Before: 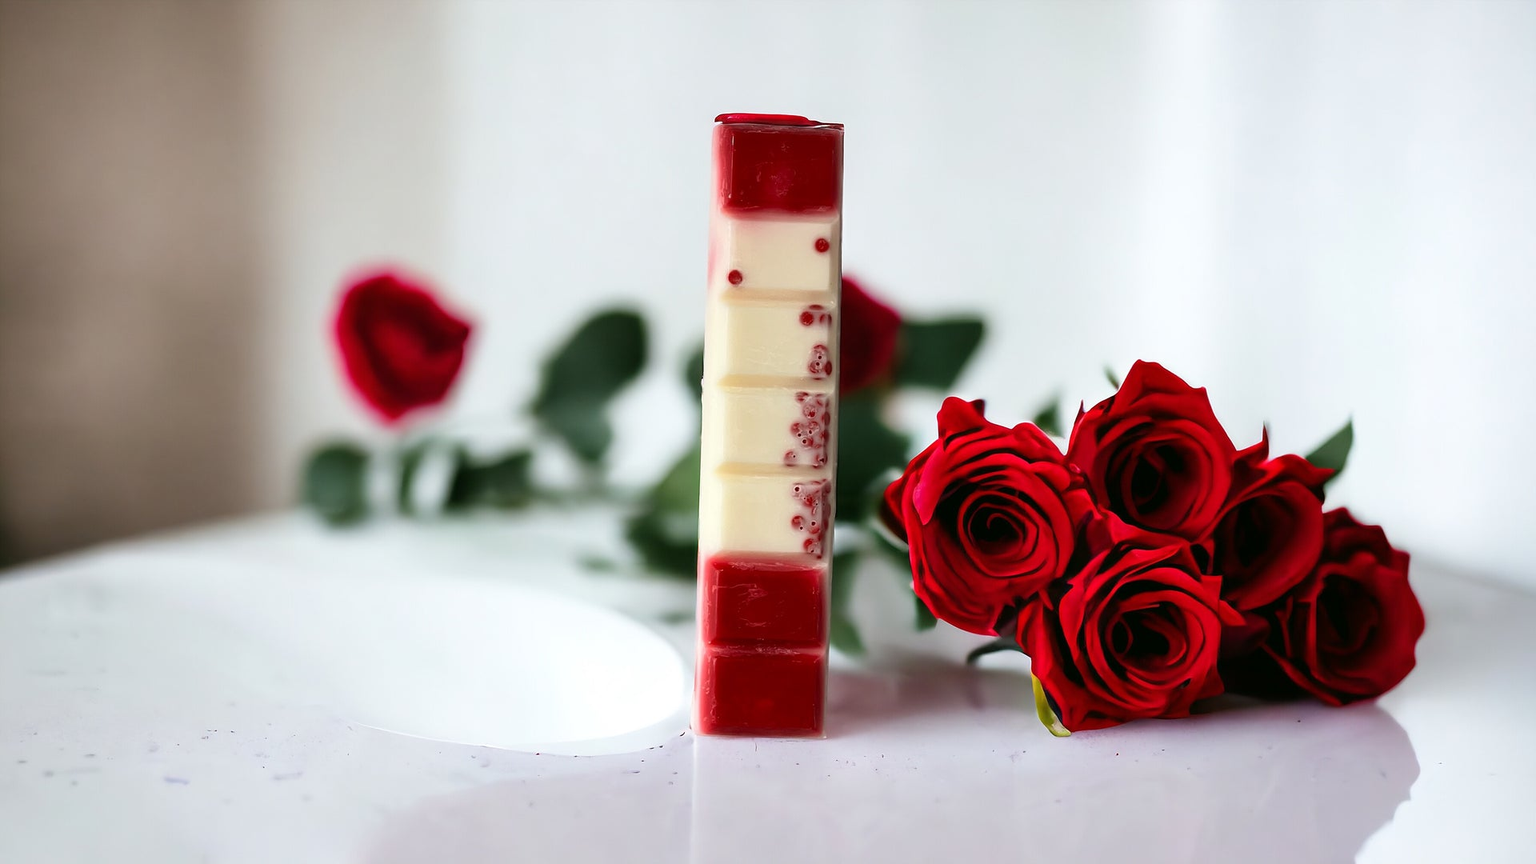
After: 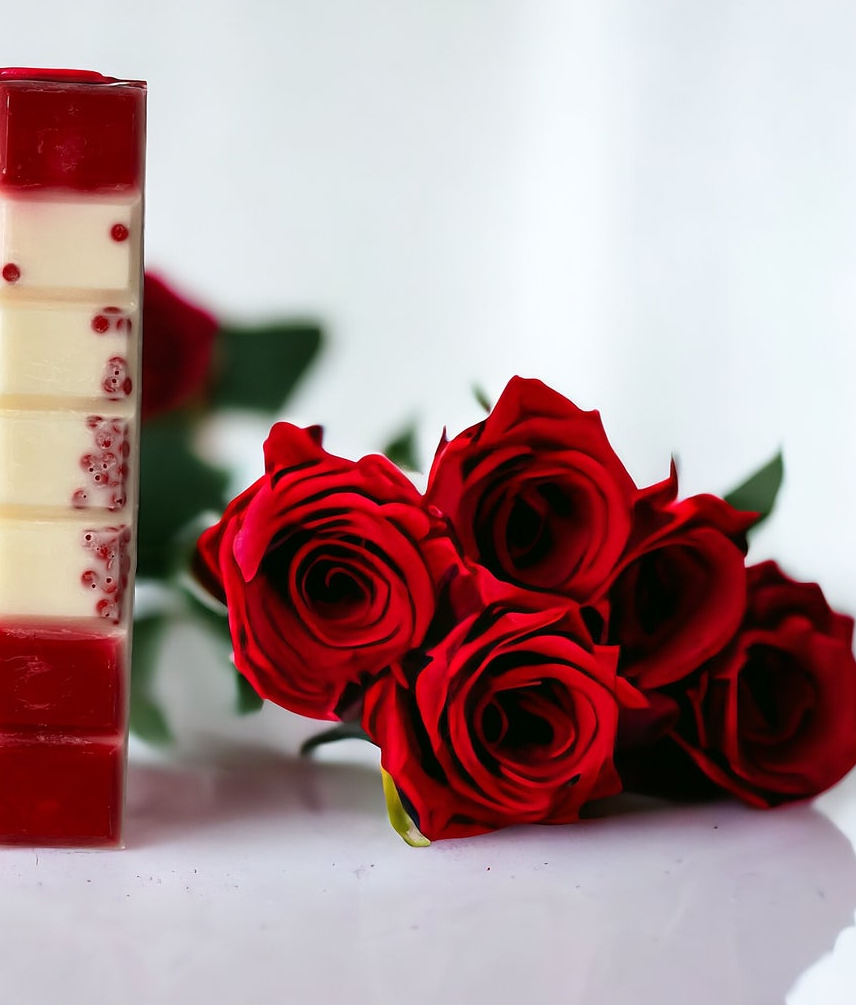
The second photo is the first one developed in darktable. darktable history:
crop: left 47.318%, top 6.888%, right 8.077%
